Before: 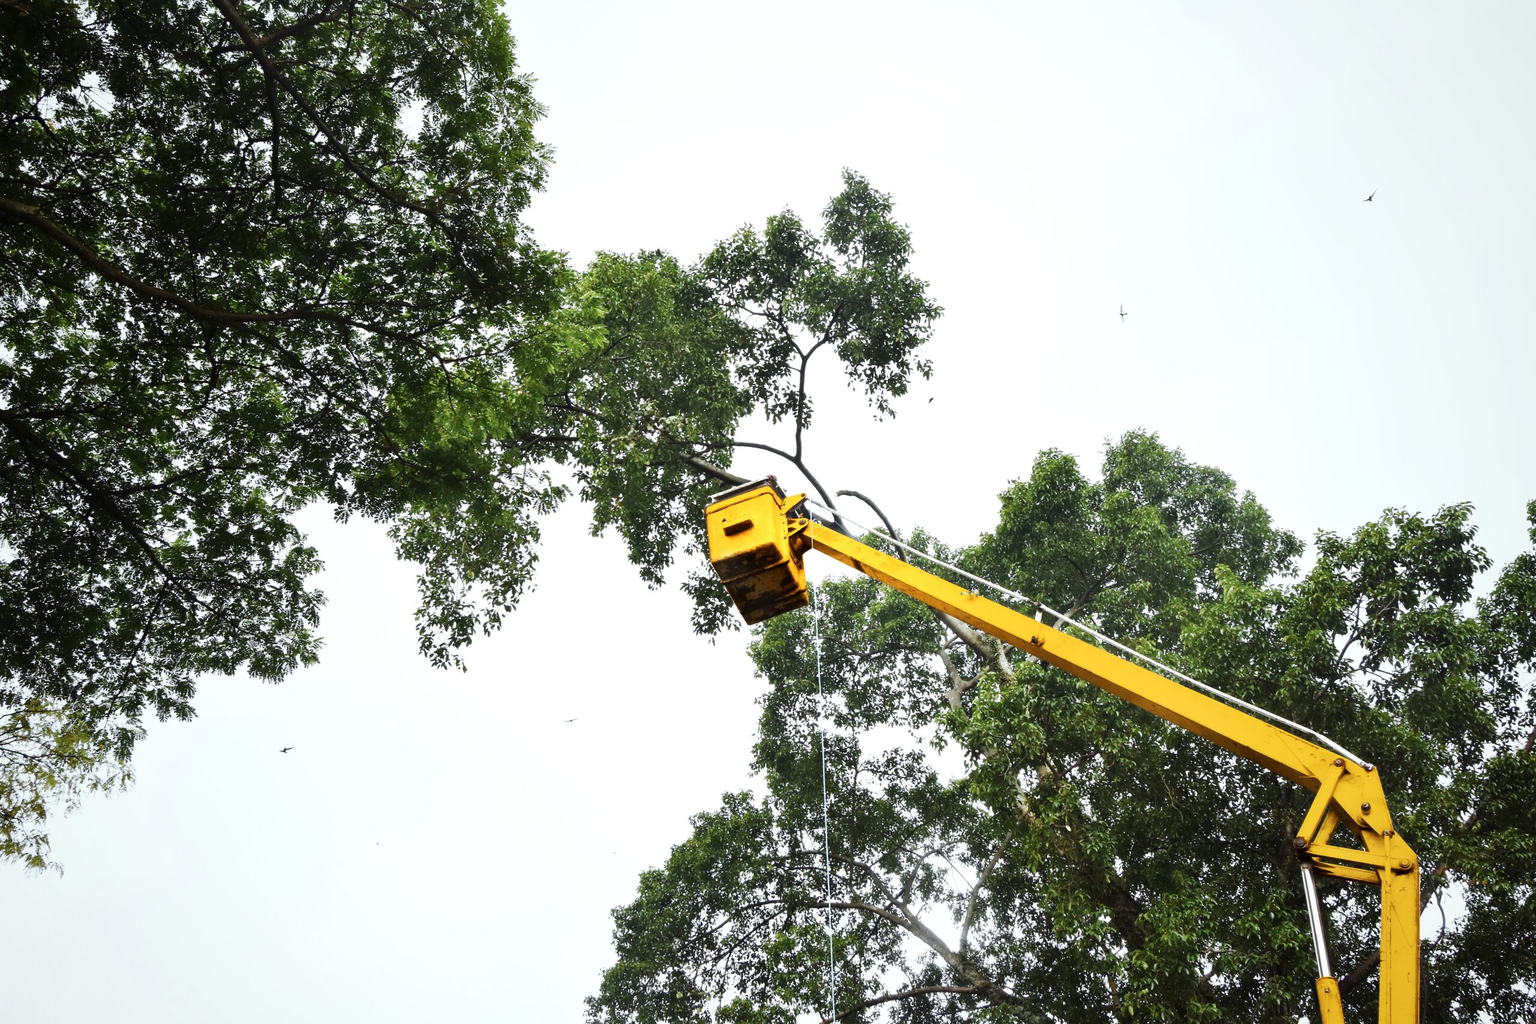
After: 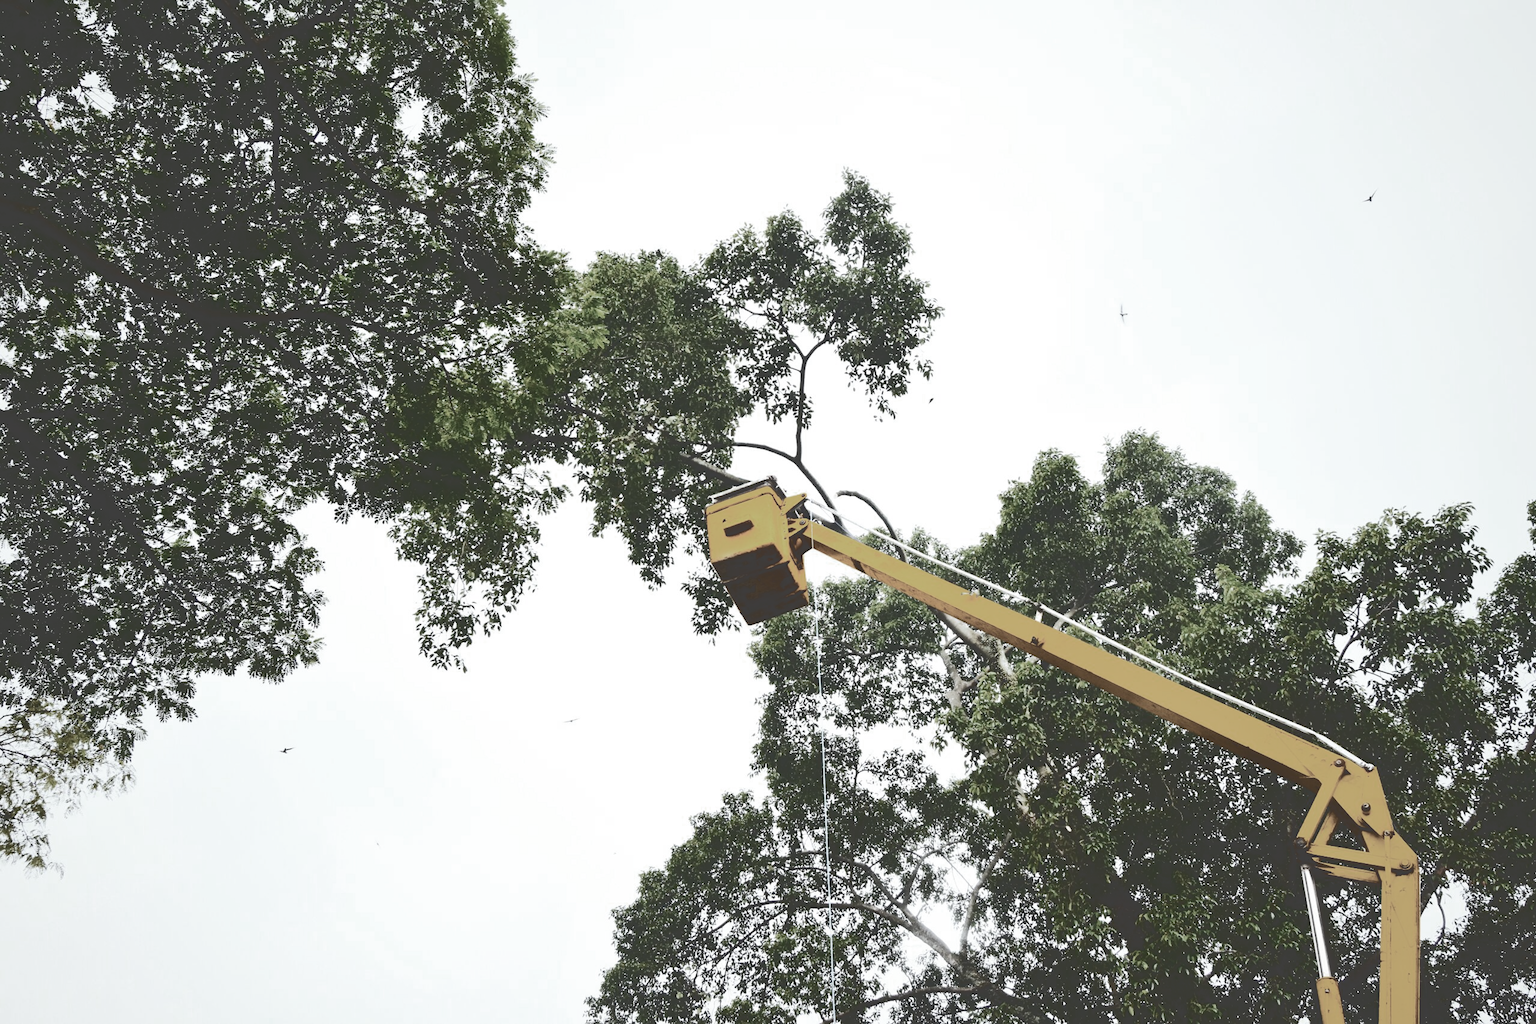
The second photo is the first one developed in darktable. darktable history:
tone curve: curves: ch0 [(0, 0) (0.003, 0.26) (0.011, 0.26) (0.025, 0.26) (0.044, 0.257) (0.069, 0.257) (0.1, 0.257) (0.136, 0.255) (0.177, 0.258) (0.224, 0.272) (0.277, 0.294) (0.335, 0.346) (0.399, 0.422) (0.468, 0.536) (0.543, 0.657) (0.623, 0.757) (0.709, 0.823) (0.801, 0.872) (0.898, 0.92) (1, 1)], color space Lab, independent channels, preserve colors none
color zones: curves: ch0 [(0, 0.487) (0.241, 0.395) (0.434, 0.373) (0.658, 0.412) (0.838, 0.487)]; ch1 [(0, 0) (0.053, 0.053) (0.211, 0.202) (0.579, 0.259) (0.781, 0.241)]
